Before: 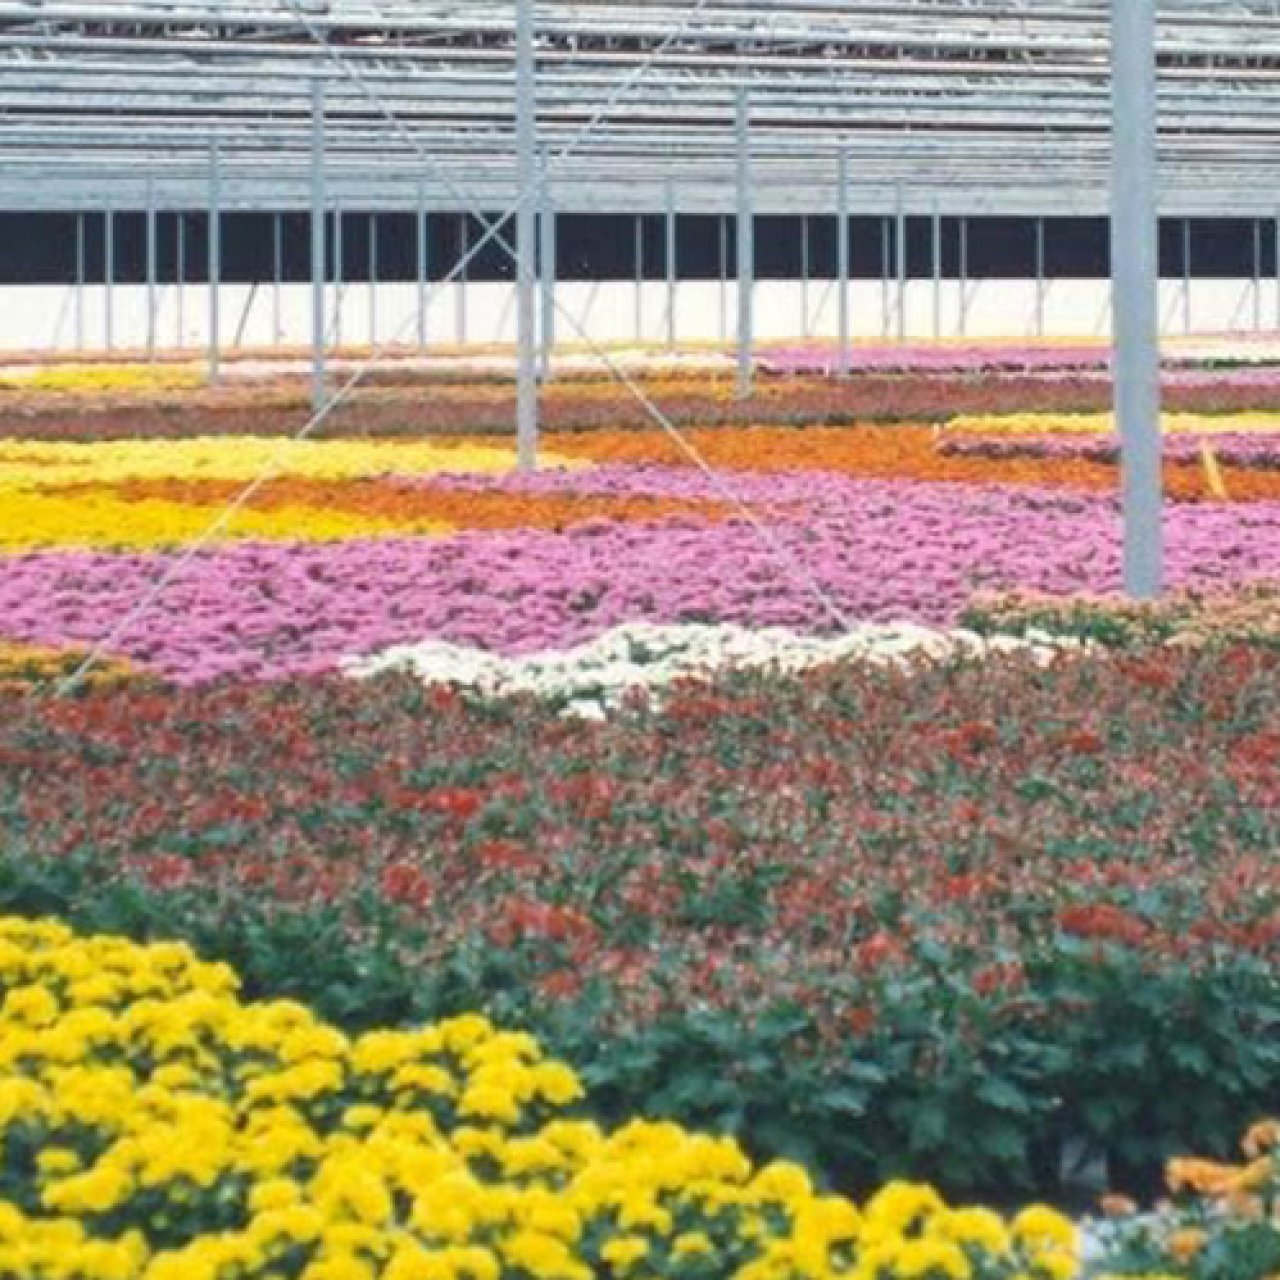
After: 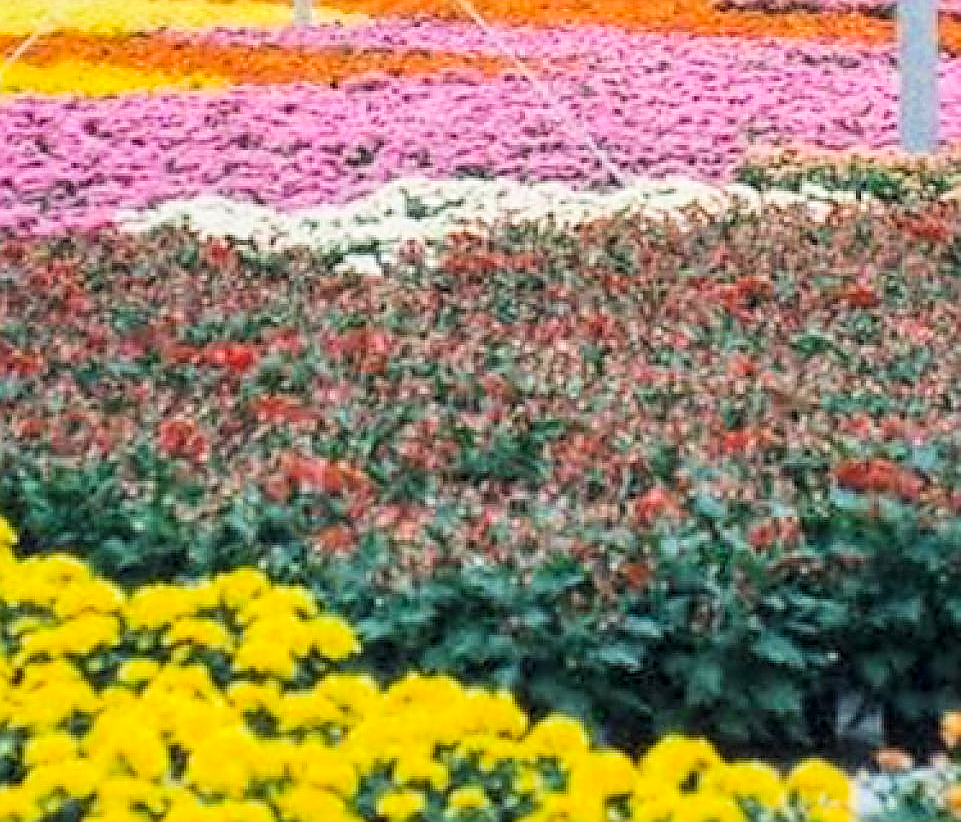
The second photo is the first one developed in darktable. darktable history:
exposure: exposure 0.225 EV, compensate exposure bias true, compensate highlight preservation false
crop and rotate: left 17.514%, top 34.813%, right 7.401%, bottom 0.934%
filmic rgb: black relative exposure -8.03 EV, white relative exposure 4.03 EV, threshold 3 EV, hardness 4.1, contrast 1.362, iterations of high-quality reconstruction 0, enable highlight reconstruction true
tone equalizer: edges refinement/feathering 500, mask exposure compensation -1.57 EV, preserve details no
local contrast: highlights 95%, shadows 86%, detail 160%, midtone range 0.2
color zones: curves: ch1 [(0, 0.153) (0.143, 0.15) (0.286, 0.151) (0.429, 0.152) (0.571, 0.152) (0.714, 0.151) (0.857, 0.151) (1, 0.153)], mix -137.29%
sharpen: radius 1.73, amount 1.302
